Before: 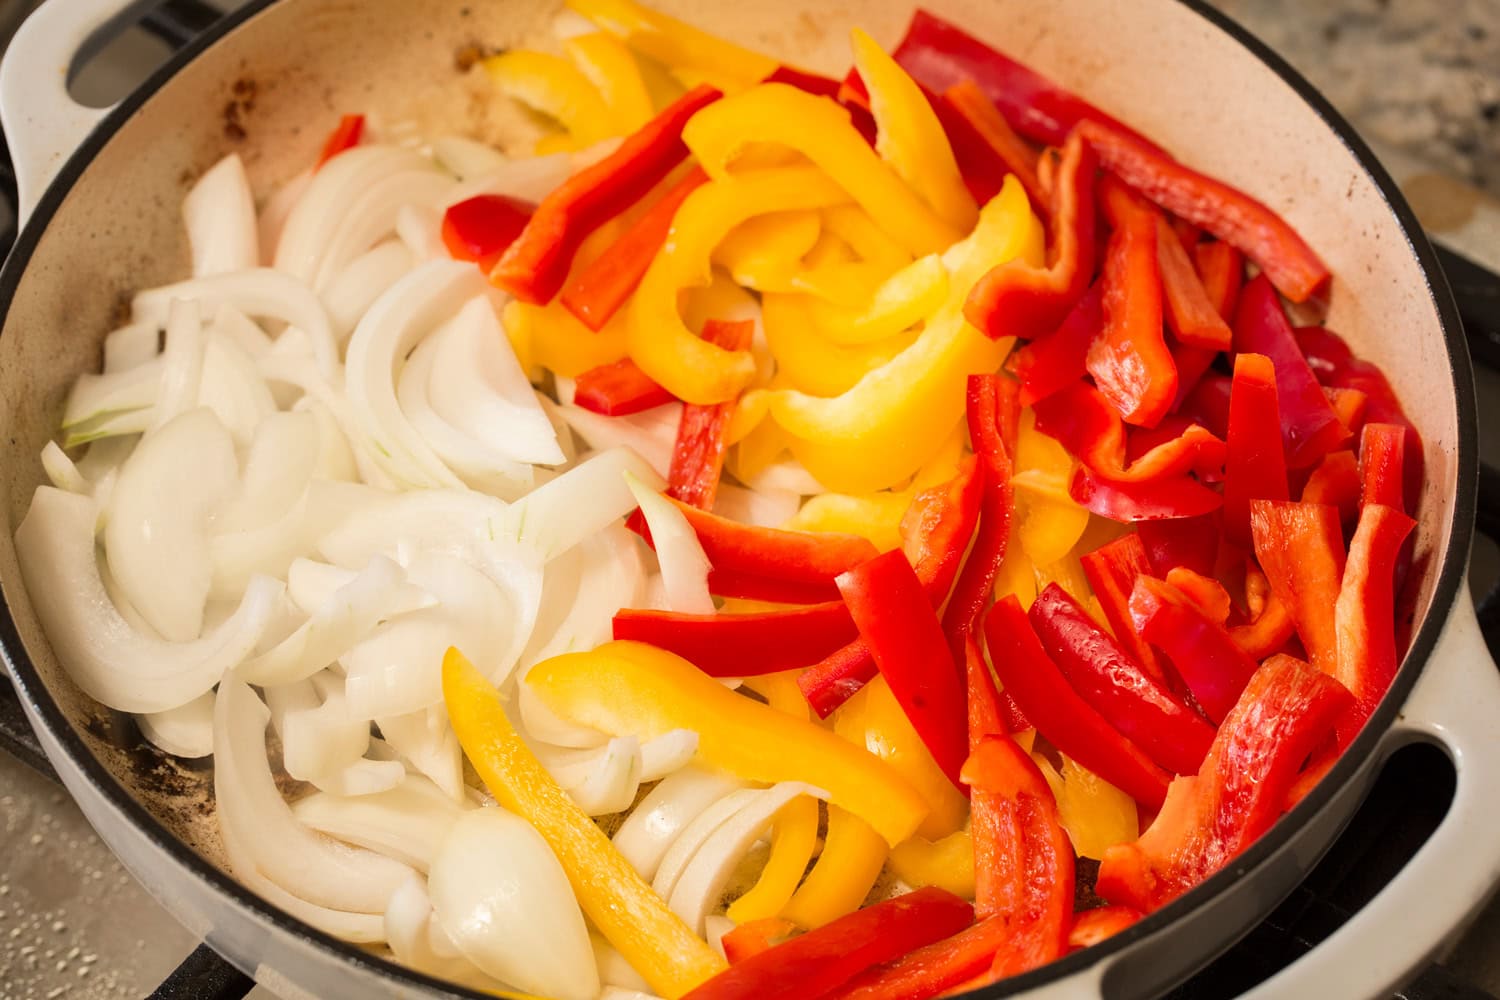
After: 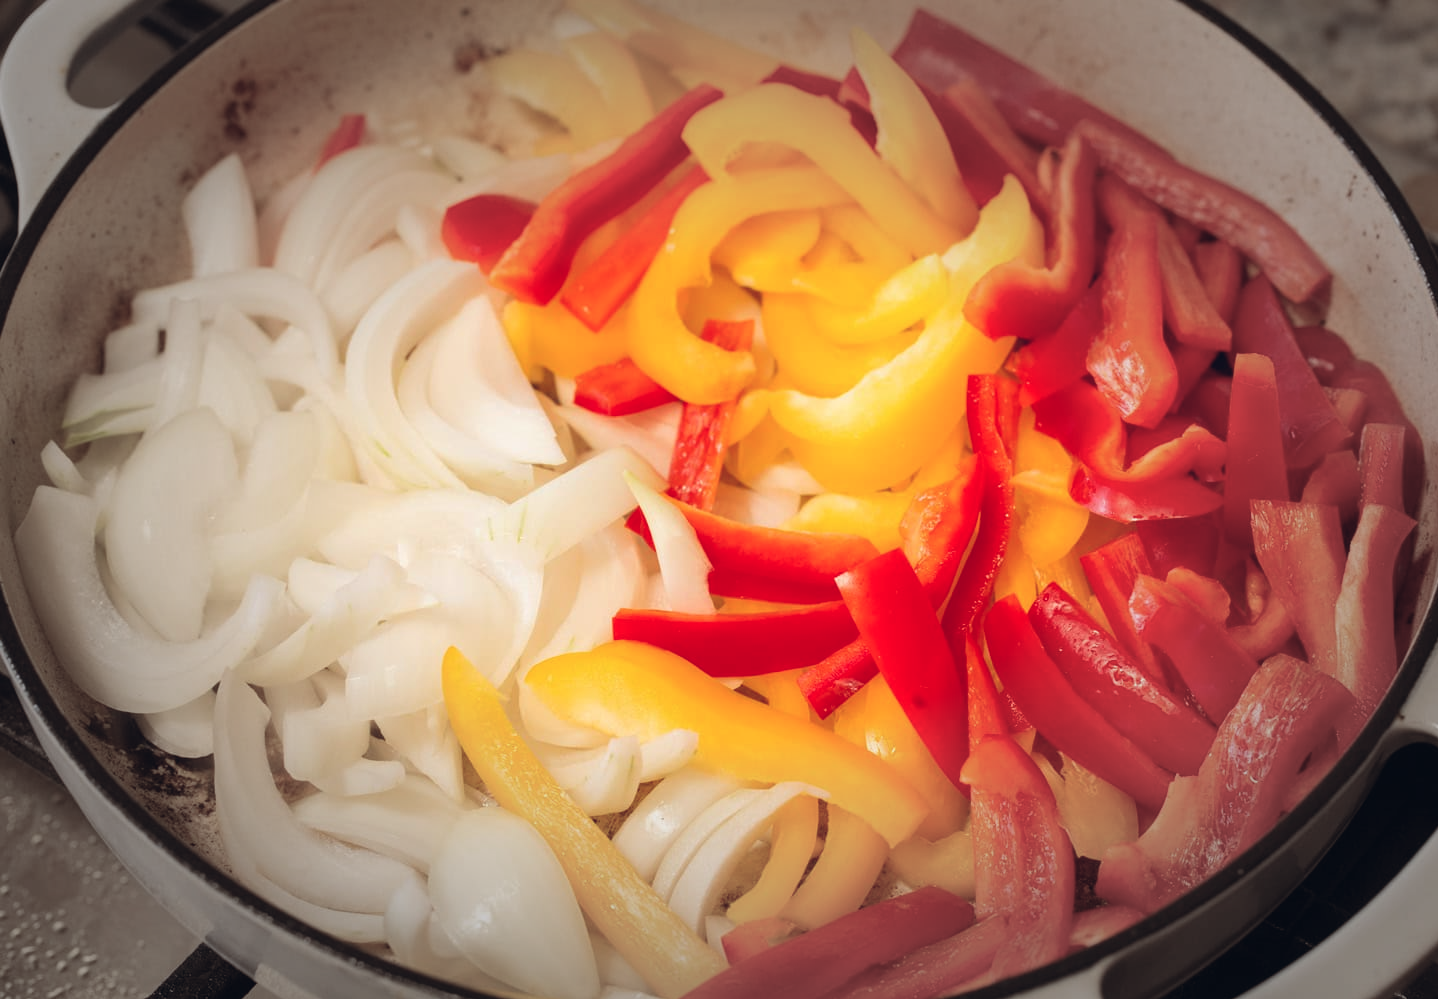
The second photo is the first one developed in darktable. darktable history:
crop: right 4.126%, bottom 0.031%
vignetting: fall-off start 48.41%, automatic ratio true, width/height ratio 1.29, unbound false
color balance rgb: shadows lift › chroma 9.92%, shadows lift › hue 45.12°, power › luminance 3.26%, power › hue 231.93°, global offset › luminance 0.4%, global offset › chroma 0.21%, global offset › hue 255.02°
